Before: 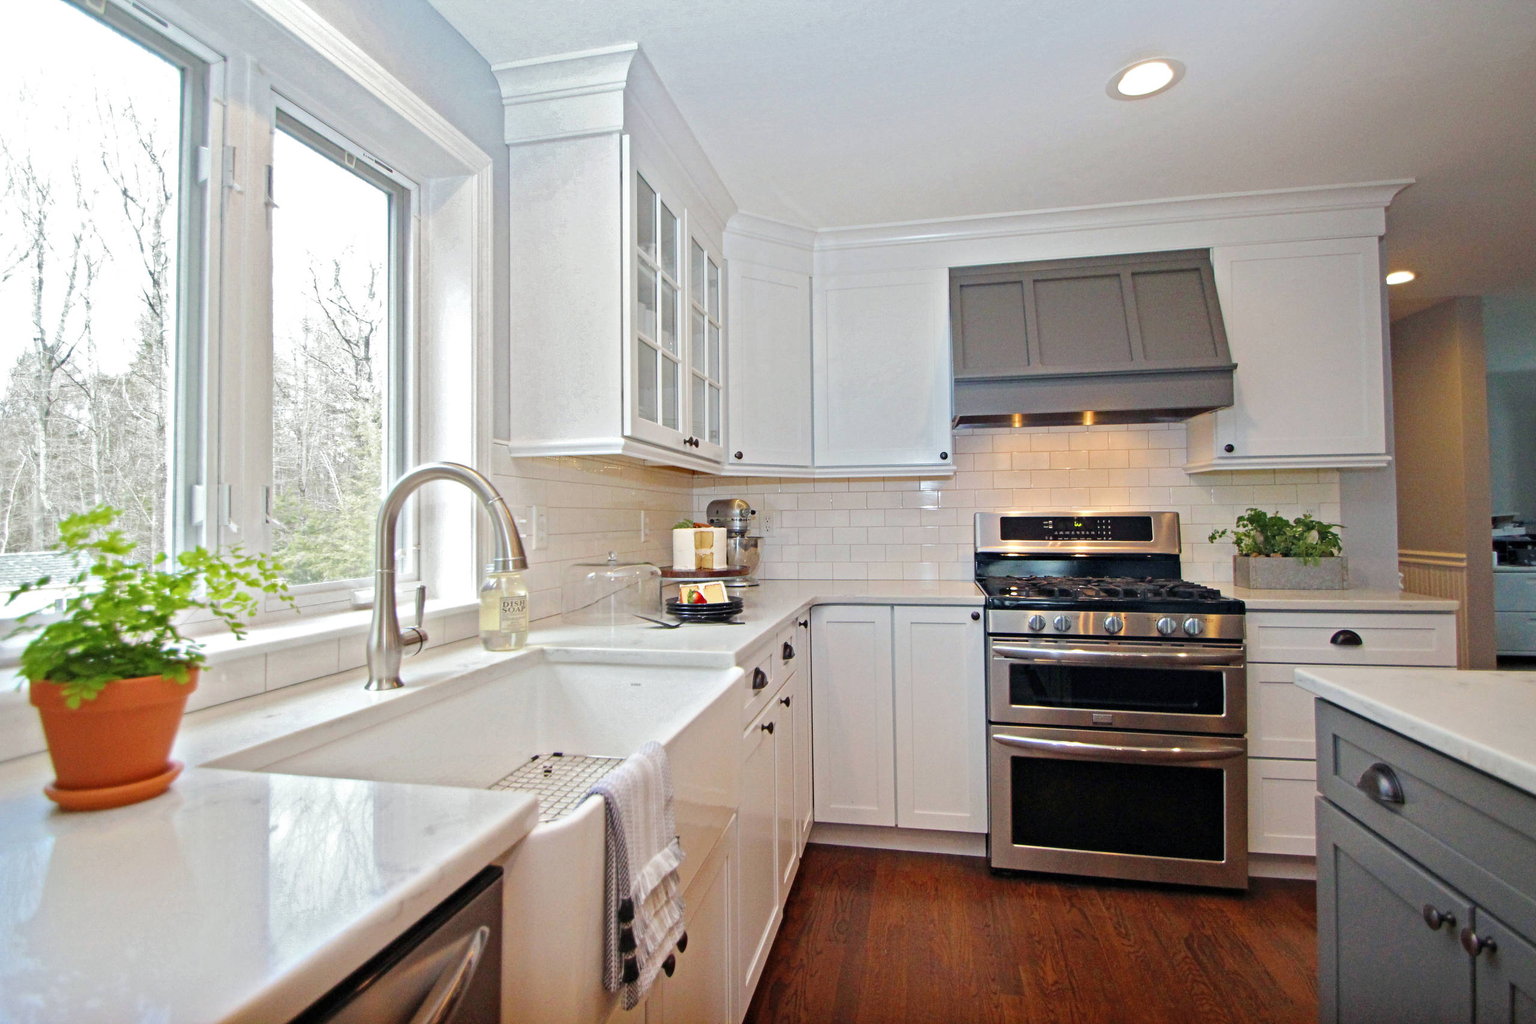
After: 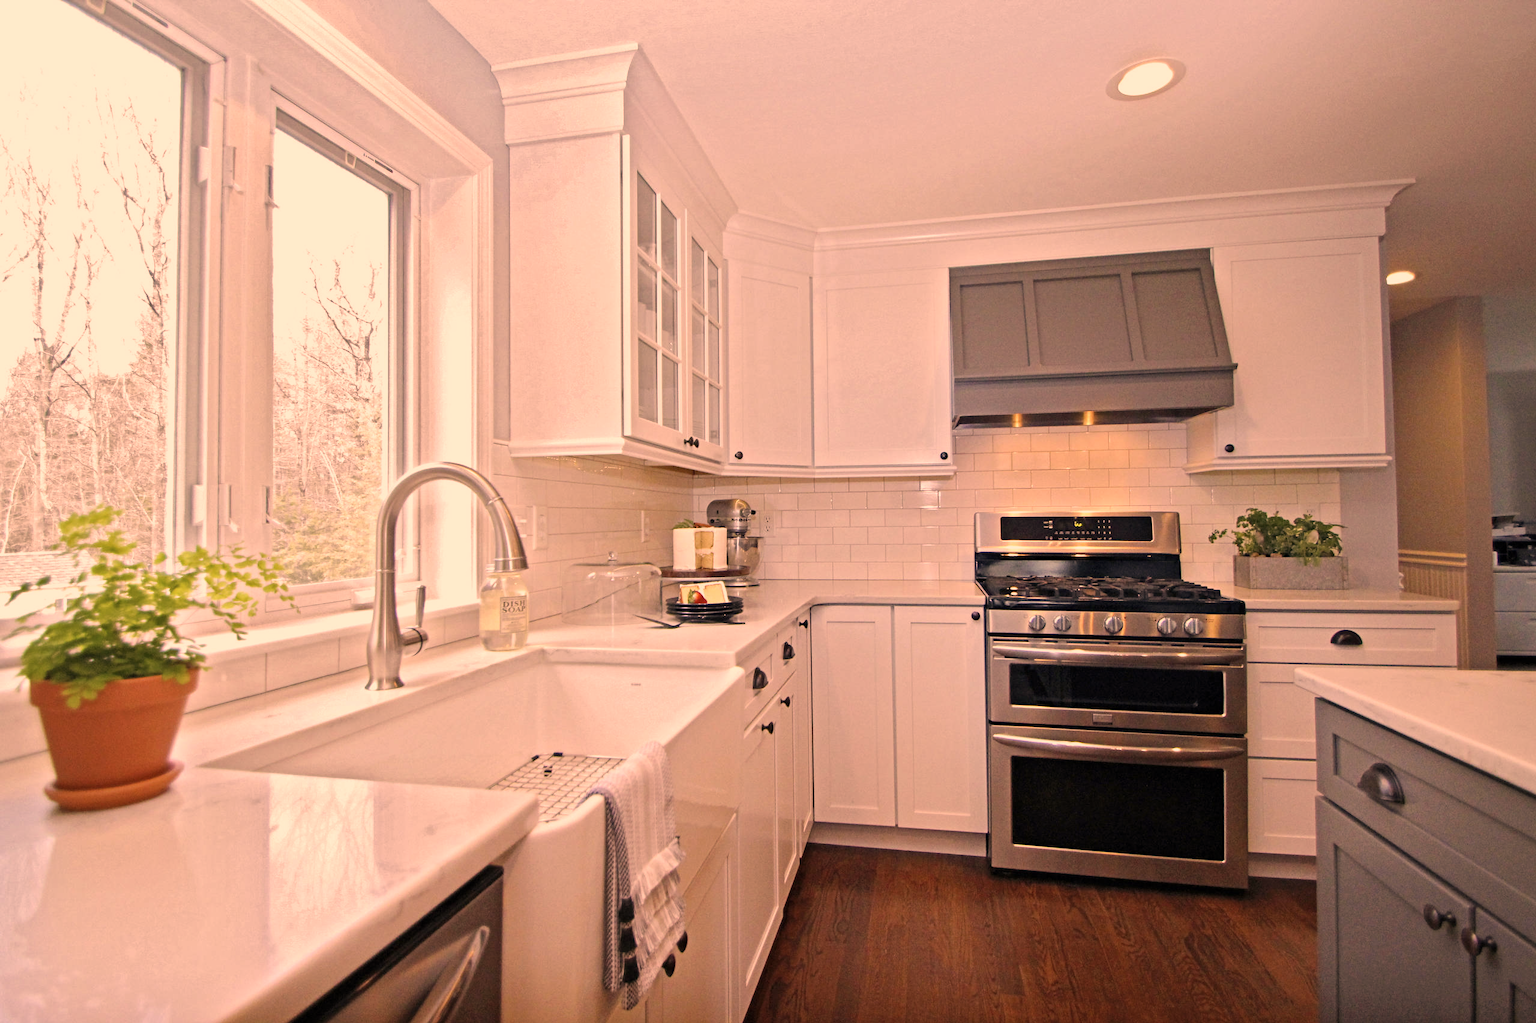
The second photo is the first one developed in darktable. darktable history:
color correction: highlights a* 39.39, highlights b* 39.54, saturation 0.689
